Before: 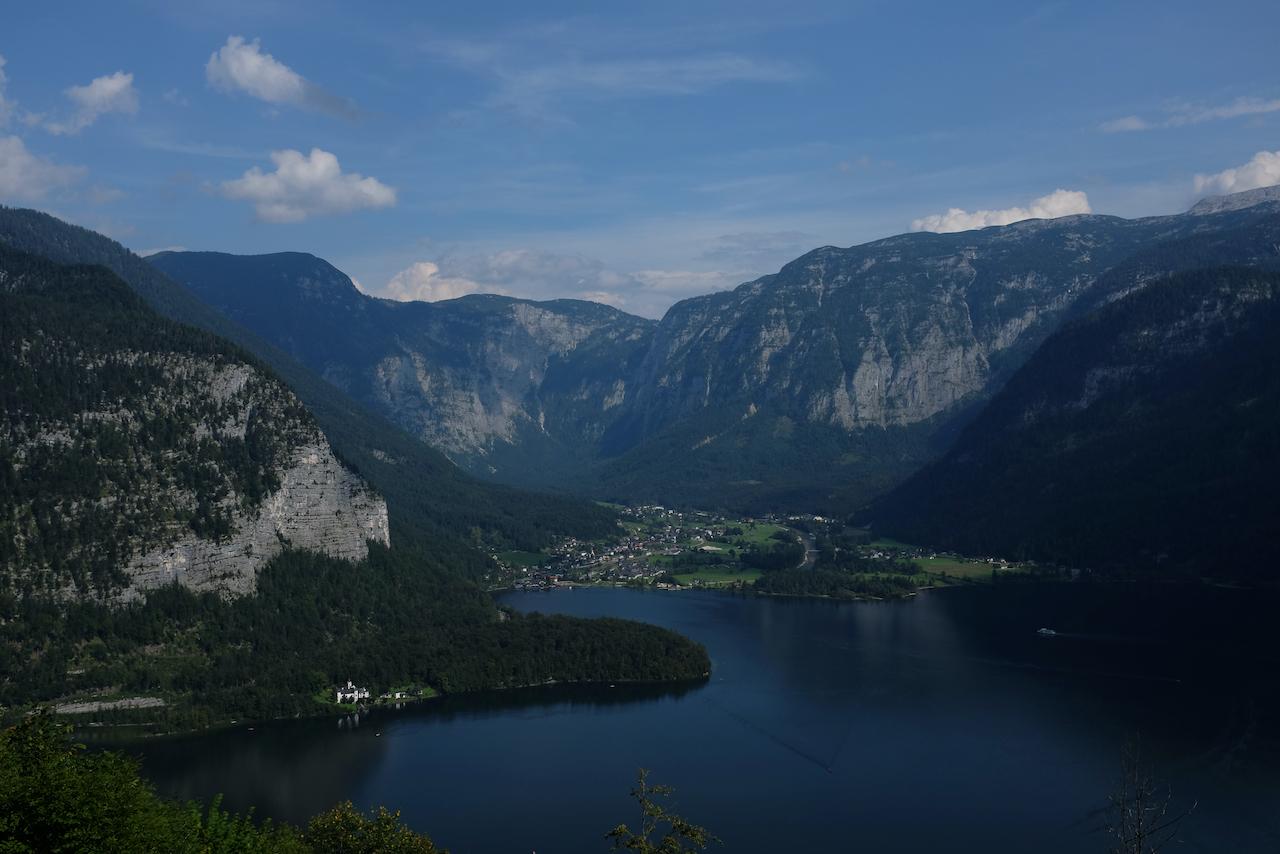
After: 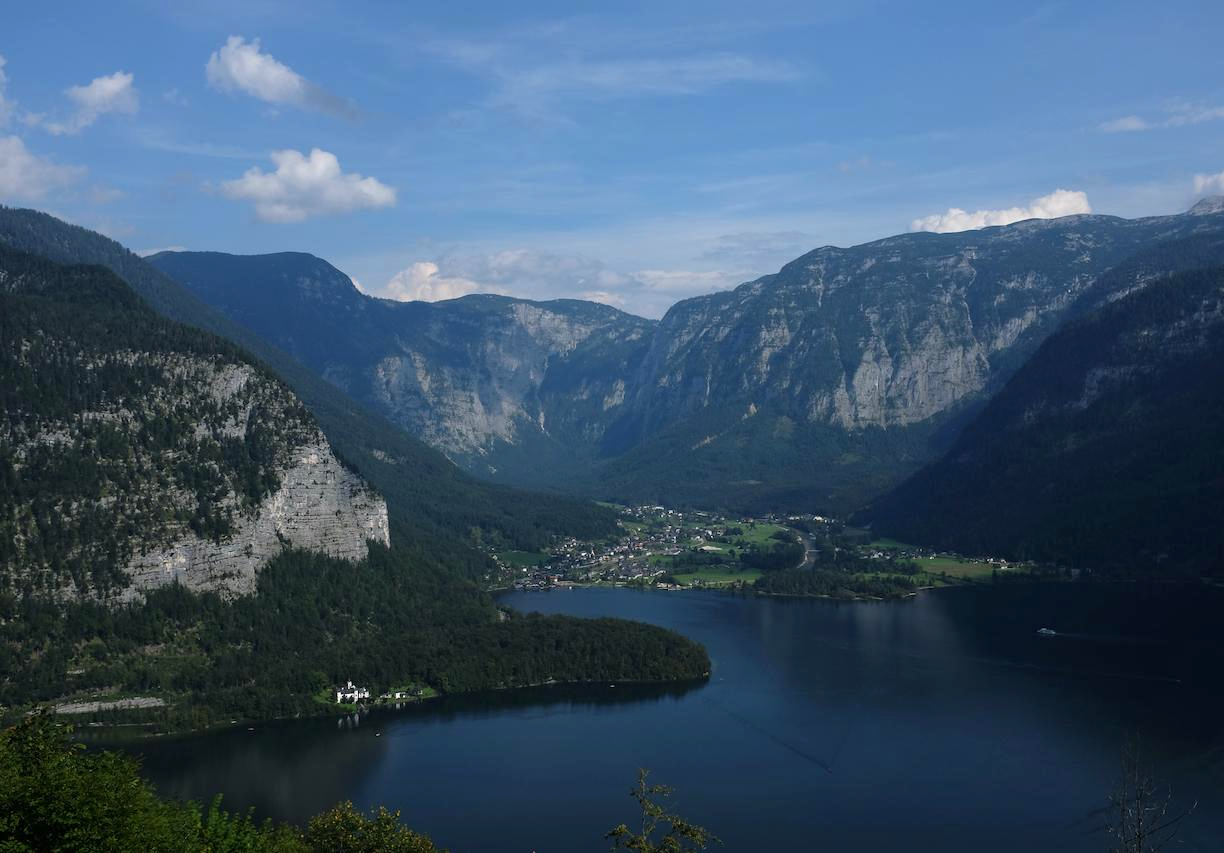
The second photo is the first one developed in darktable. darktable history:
crop: right 4.3%, bottom 0.018%
exposure: exposure 0.52 EV, compensate exposure bias true, compensate highlight preservation false
